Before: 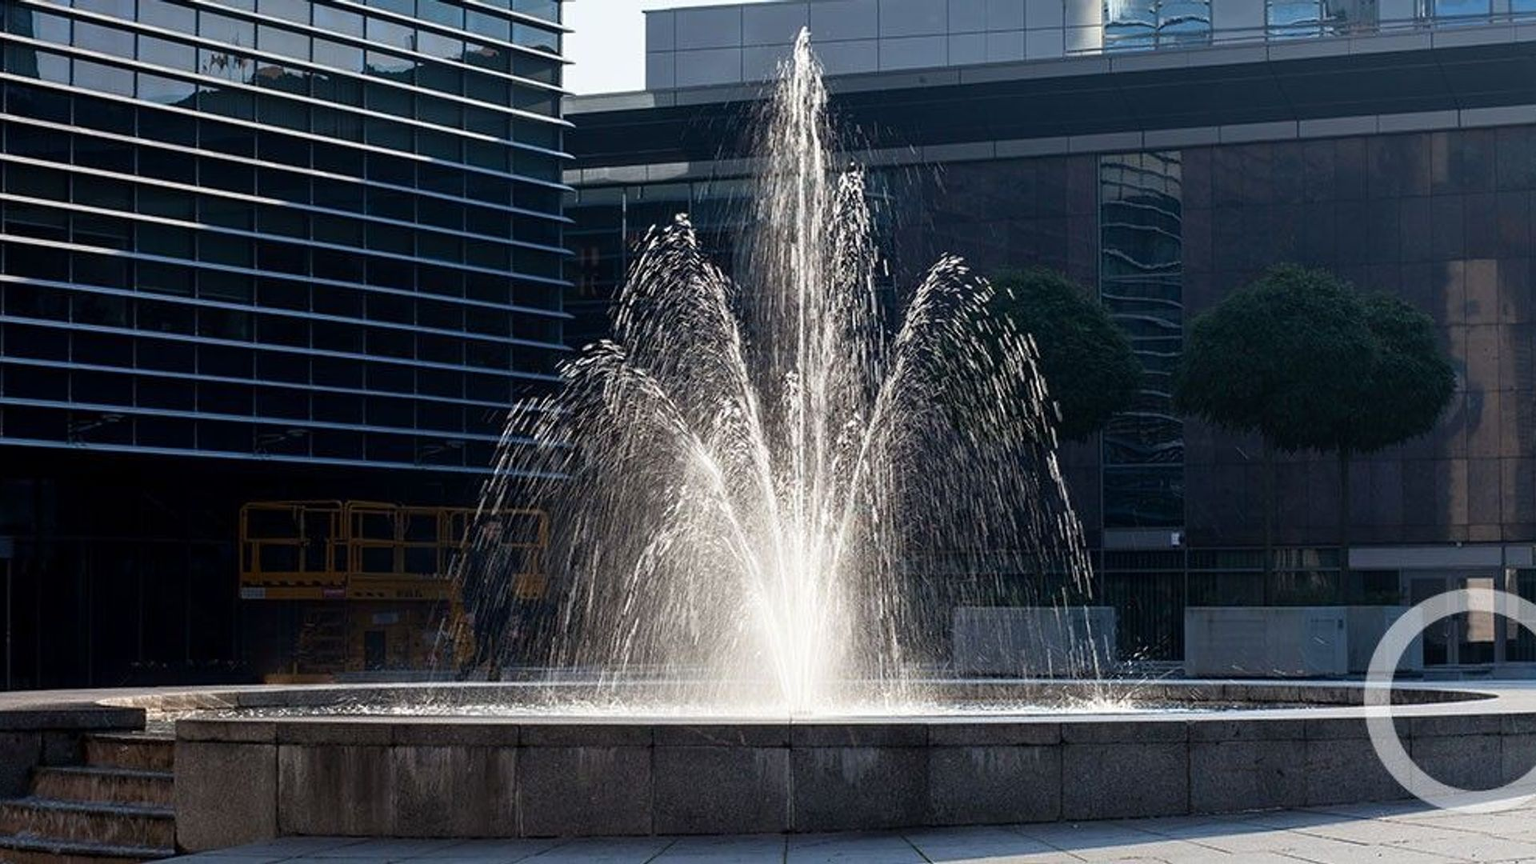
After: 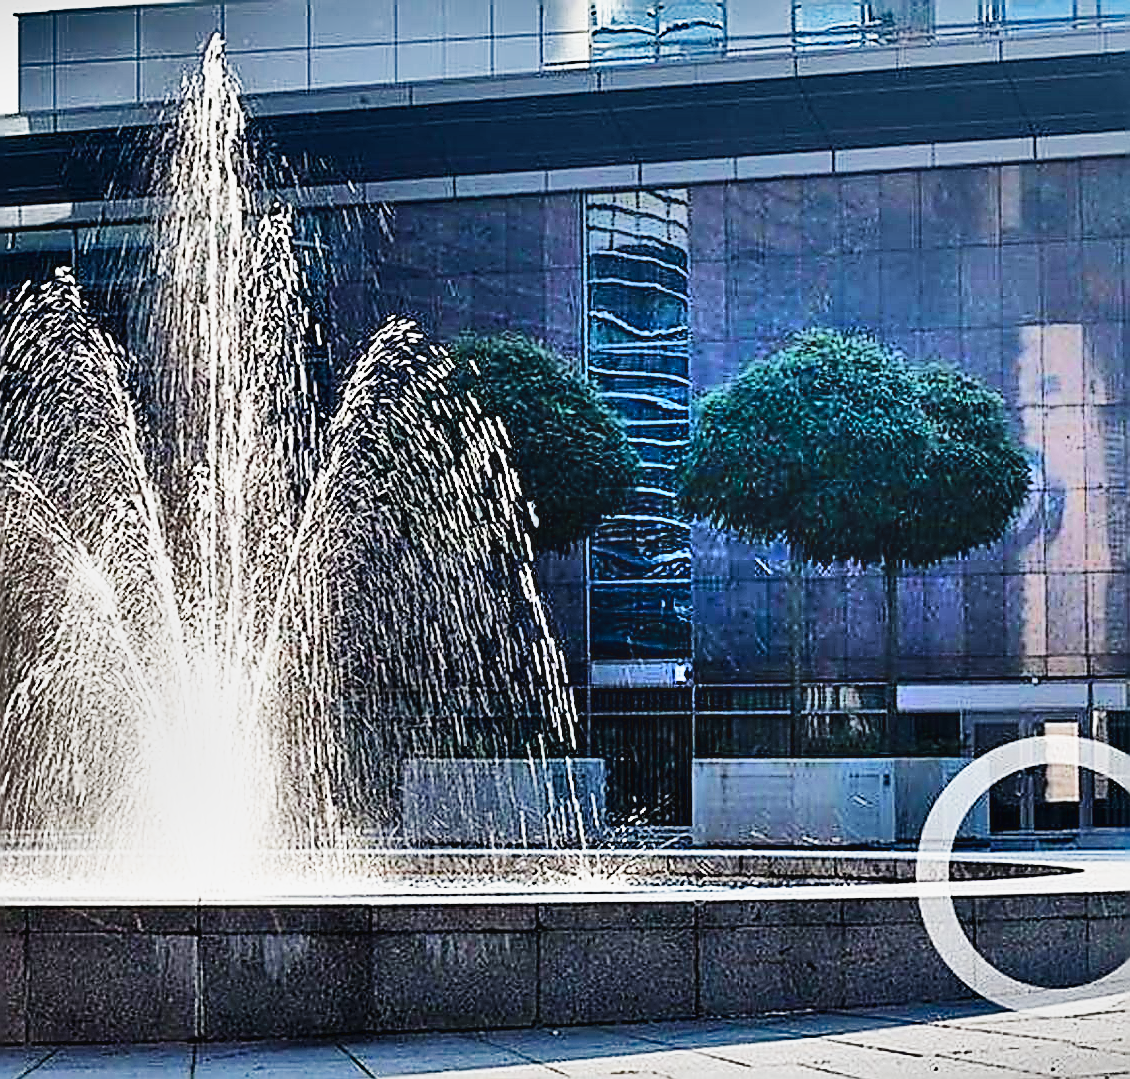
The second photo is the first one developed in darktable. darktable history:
crop: left 41.144%
sharpen: amount 1.982
shadows and highlights: radius 123.79, shadows 98.56, white point adjustment -2.83, highlights -99.66, soften with gaussian
base curve: curves: ch0 [(0, 0.003) (0.001, 0.002) (0.006, 0.004) (0.02, 0.022) (0.048, 0.086) (0.094, 0.234) (0.162, 0.431) (0.258, 0.629) (0.385, 0.8) (0.548, 0.918) (0.751, 0.988) (1, 1)], preserve colors none
